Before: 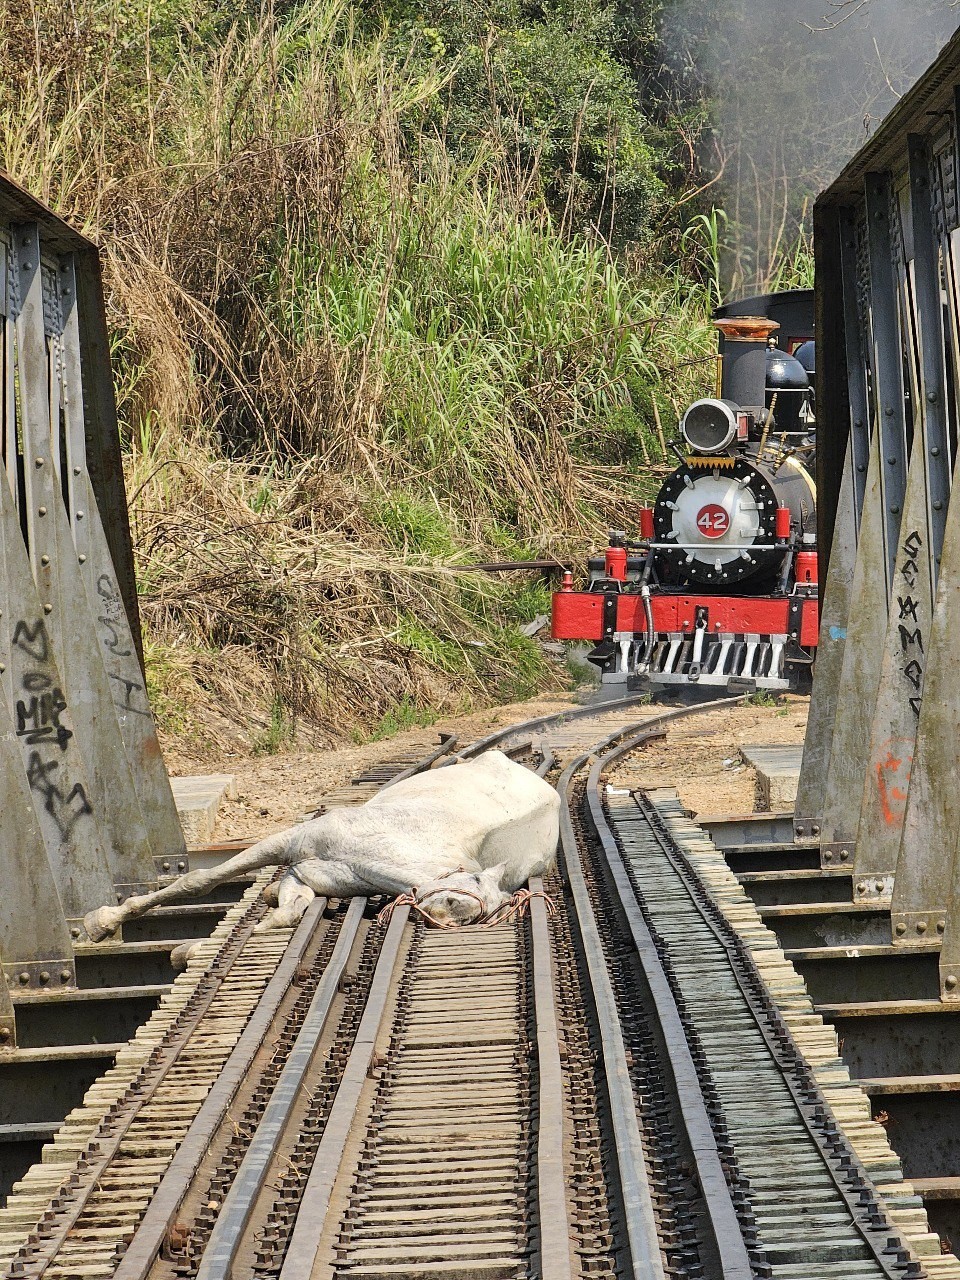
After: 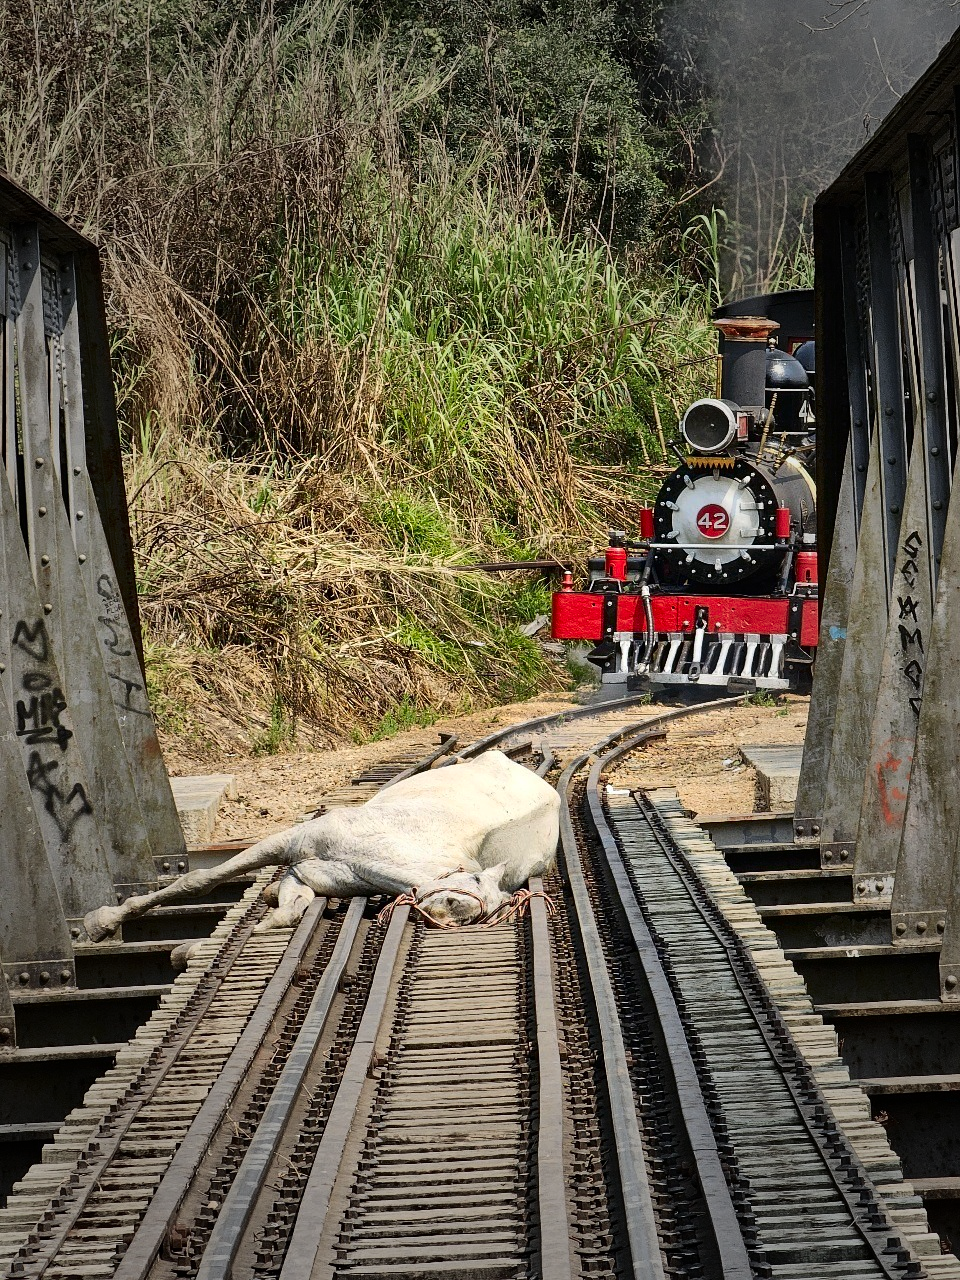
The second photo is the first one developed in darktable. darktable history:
contrast brightness saturation: contrast 0.186, brightness -0.105, saturation 0.211
vignetting: fall-off start 32.77%, fall-off radius 64.8%, width/height ratio 0.963
